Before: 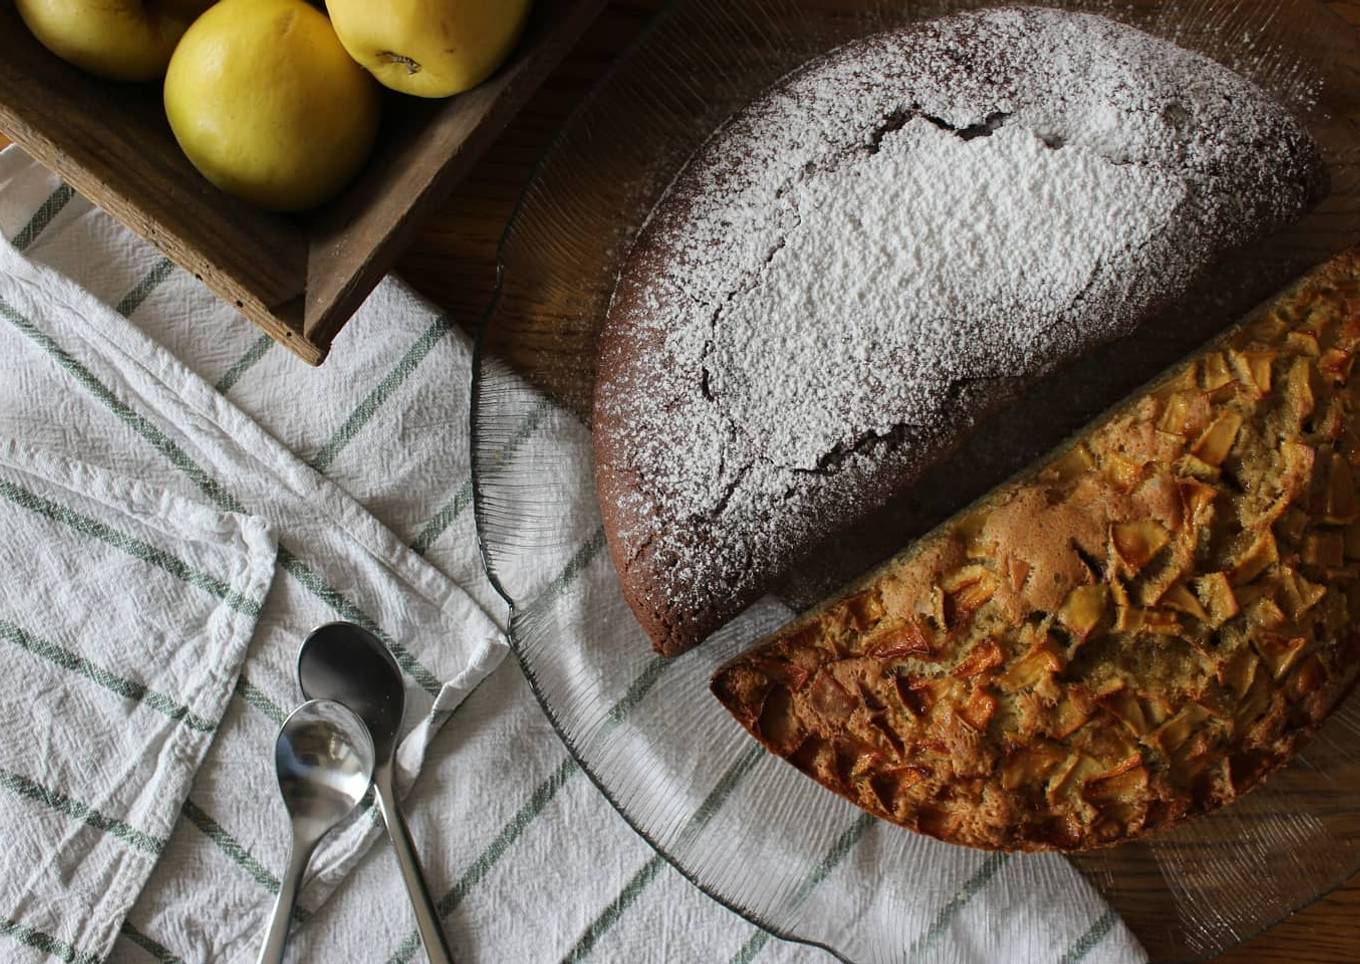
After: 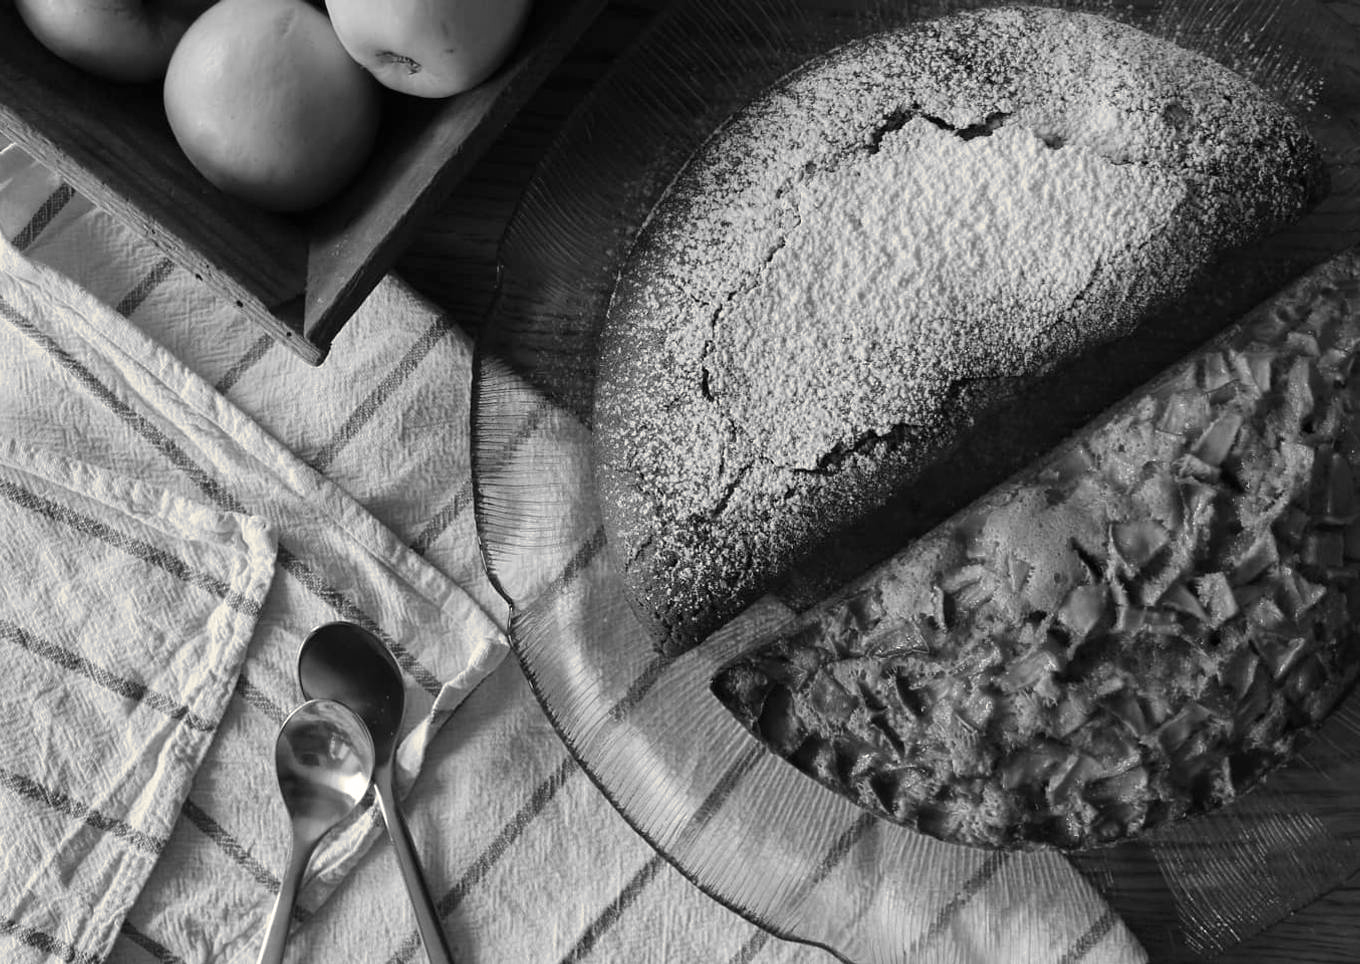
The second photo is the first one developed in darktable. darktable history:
color zones: curves: ch0 [(0.004, 0.588) (0.116, 0.636) (0.259, 0.476) (0.423, 0.464) (0.75, 0.5)]; ch1 [(0, 0) (0.143, 0) (0.286, 0) (0.429, 0) (0.571, 0) (0.714, 0) (0.857, 0)]
velvia: strength 27%
split-toning: shadows › hue 43.2°, shadows › saturation 0, highlights › hue 50.4°, highlights › saturation 1
